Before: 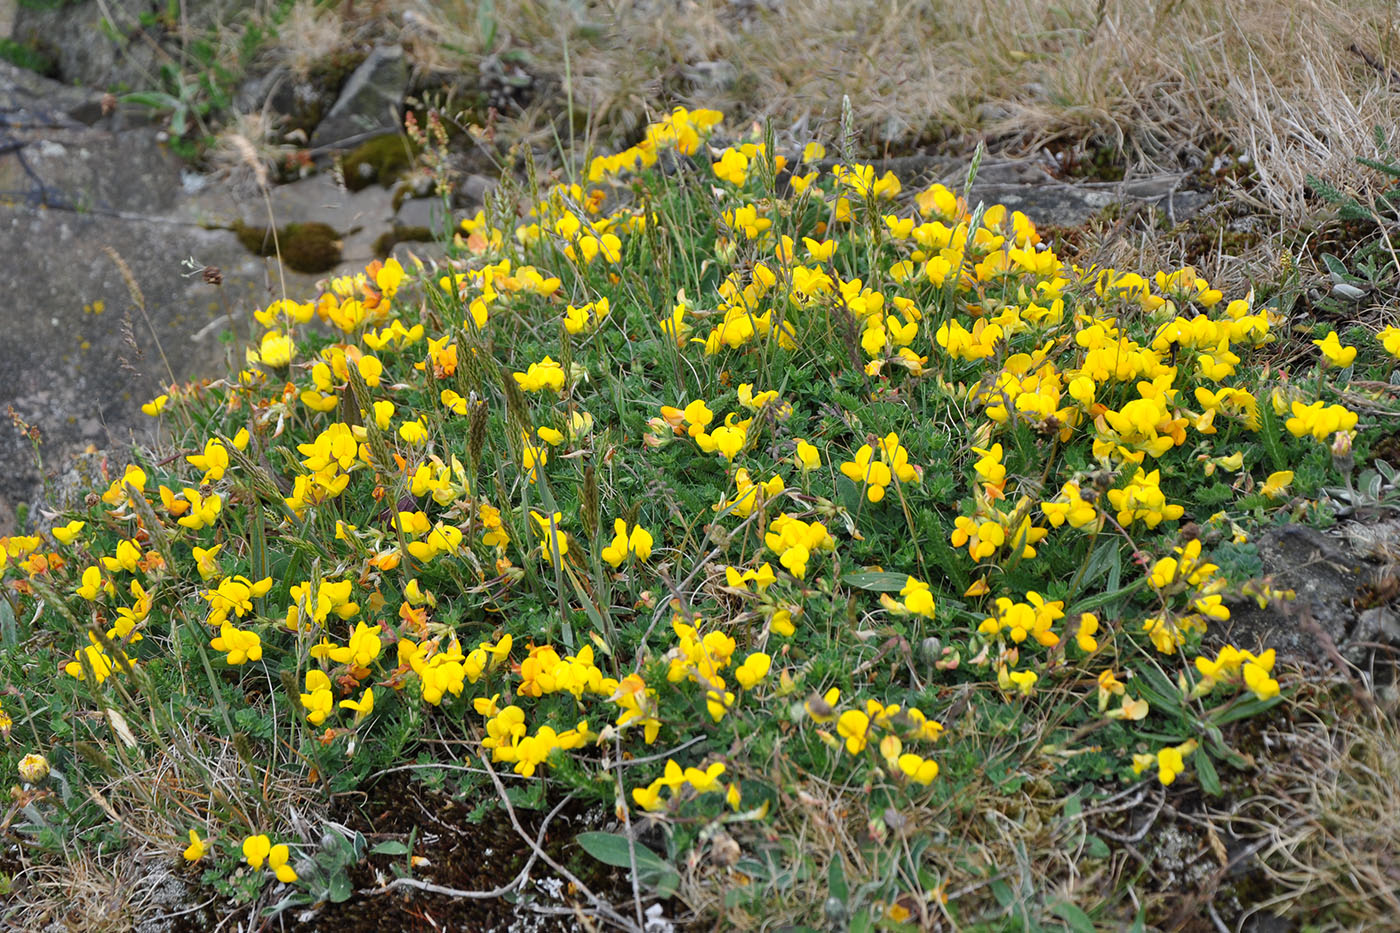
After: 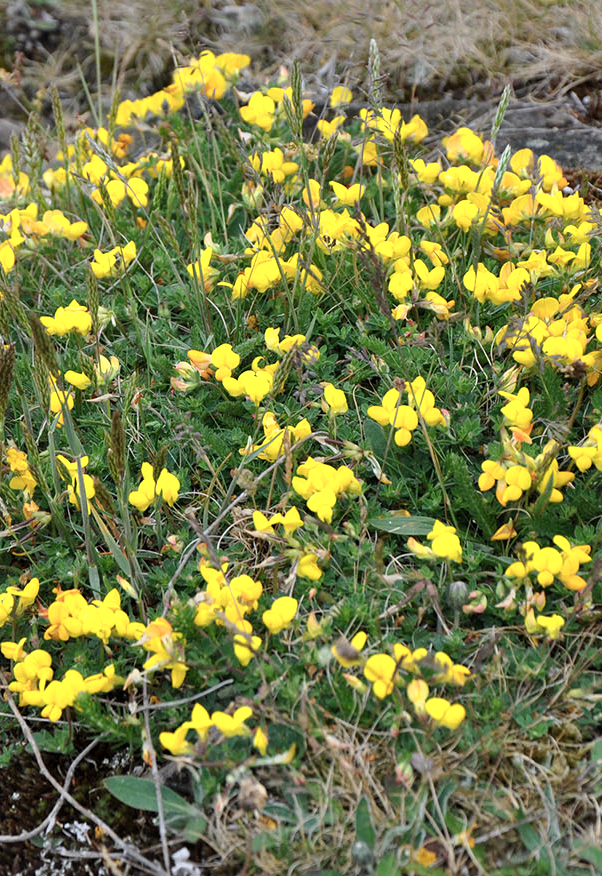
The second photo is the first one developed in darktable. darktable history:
crop: left 33.835%, top 6.029%, right 23.145%
local contrast: mode bilateral grid, contrast 20, coarseness 50, detail 119%, midtone range 0.2
color zones: curves: ch0 [(0, 0.558) (0.143, 0.559) (0.286, 0.529) (0.429, 0.505) (0.571, 0.5) (0.714, 0.5) (0.857, 0.5) (1, 0.558)]; ch1 [(0, 0.469) (0.01, 0.469) (0.12, 0.446) (0.248, 0.469) (0.5, 0.5) (0.748, 0.5) (0.99, 0.469) (1, 0.469)]
